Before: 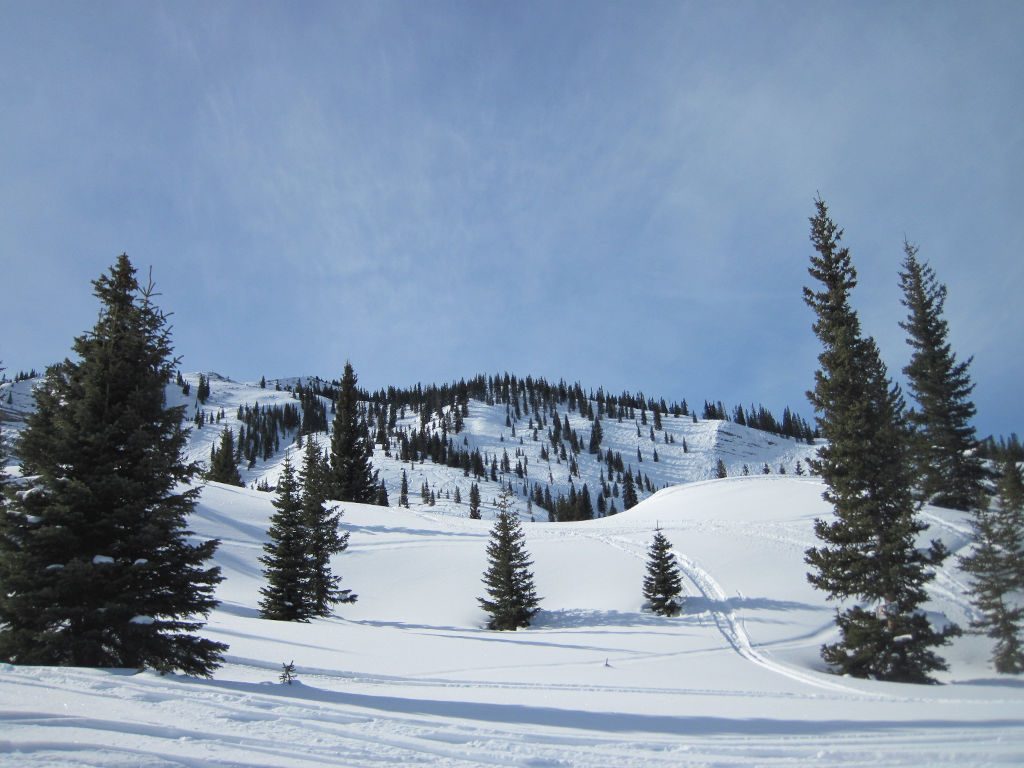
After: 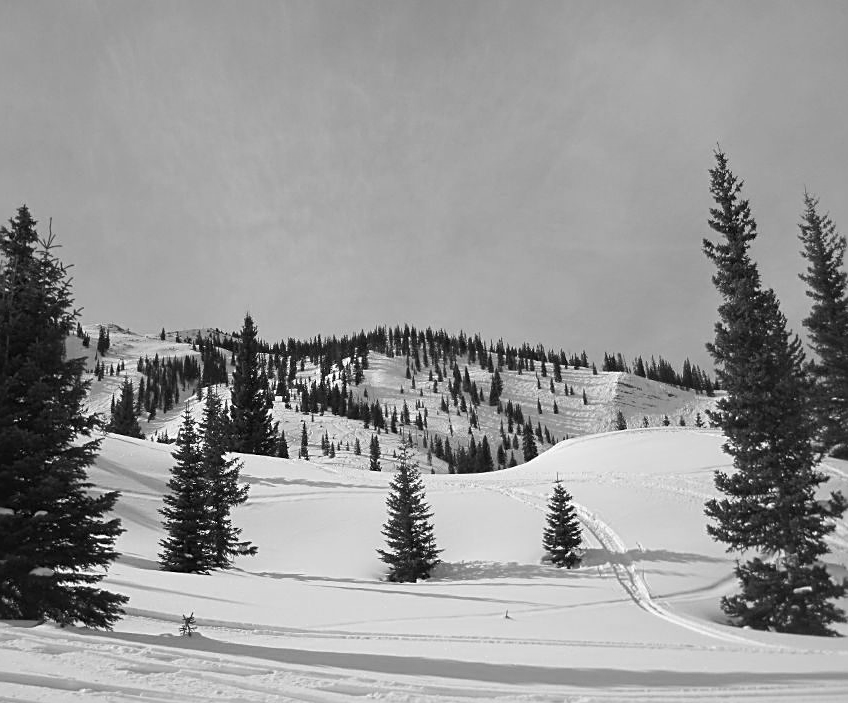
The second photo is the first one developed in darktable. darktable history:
color calibration: output gray [0.22, 0.42, 0.37, 0], gray › normalize channels true, illuminant same as pipeline (D50), adaptation XYZ, x 0.346, y 0.359, gamut compression 0
crop: left 9.807%, top 6.259%, right 7.334%, bottom 2.177%
sharpen: on, module defaults
